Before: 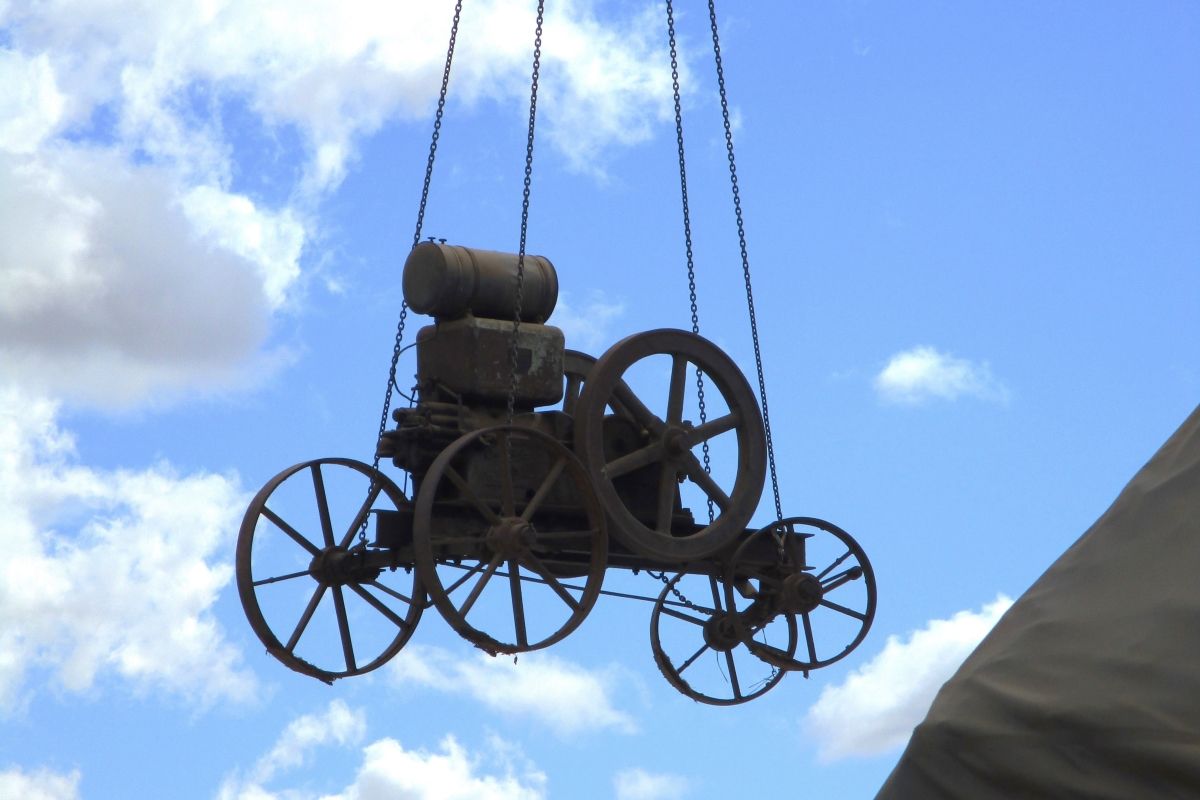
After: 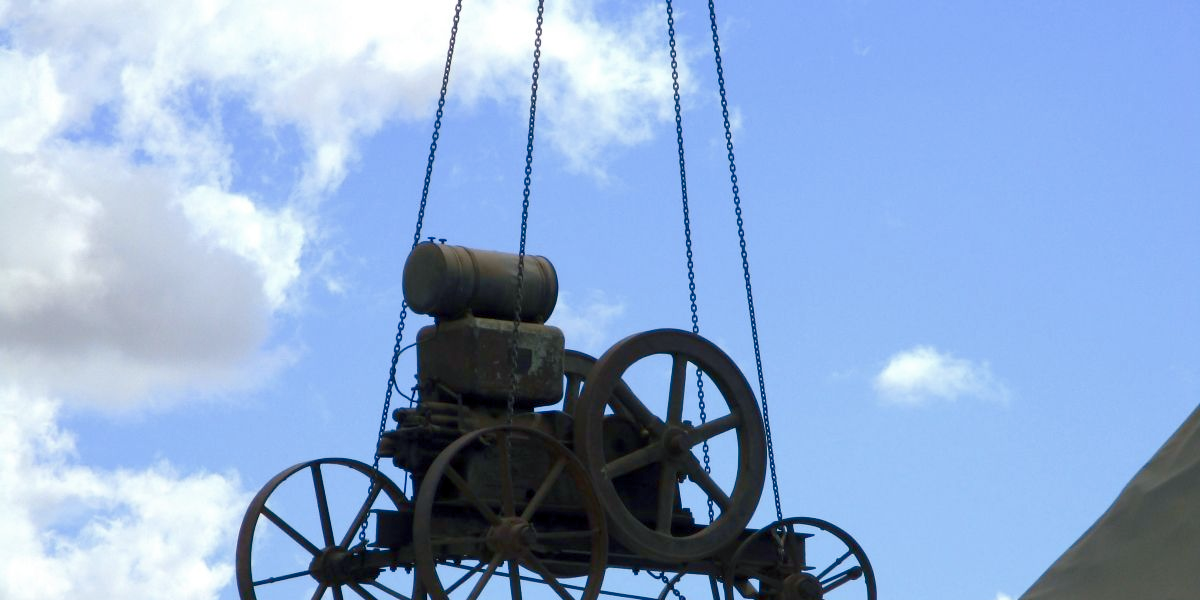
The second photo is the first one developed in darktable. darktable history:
color balance rgb: shadows lift › chroma 2.042%, shadows lift › hue 184.72°, global offset › luminance -0.417%, perceptual saturation grading › global saturation 20%, perceptual saturation grading › highlights -50.519%, perceptual saturation grading › shadows 30.466%
crop: bottom 24.984%
contrast brightness saturation: contrast 0.079, saturation 0.017
